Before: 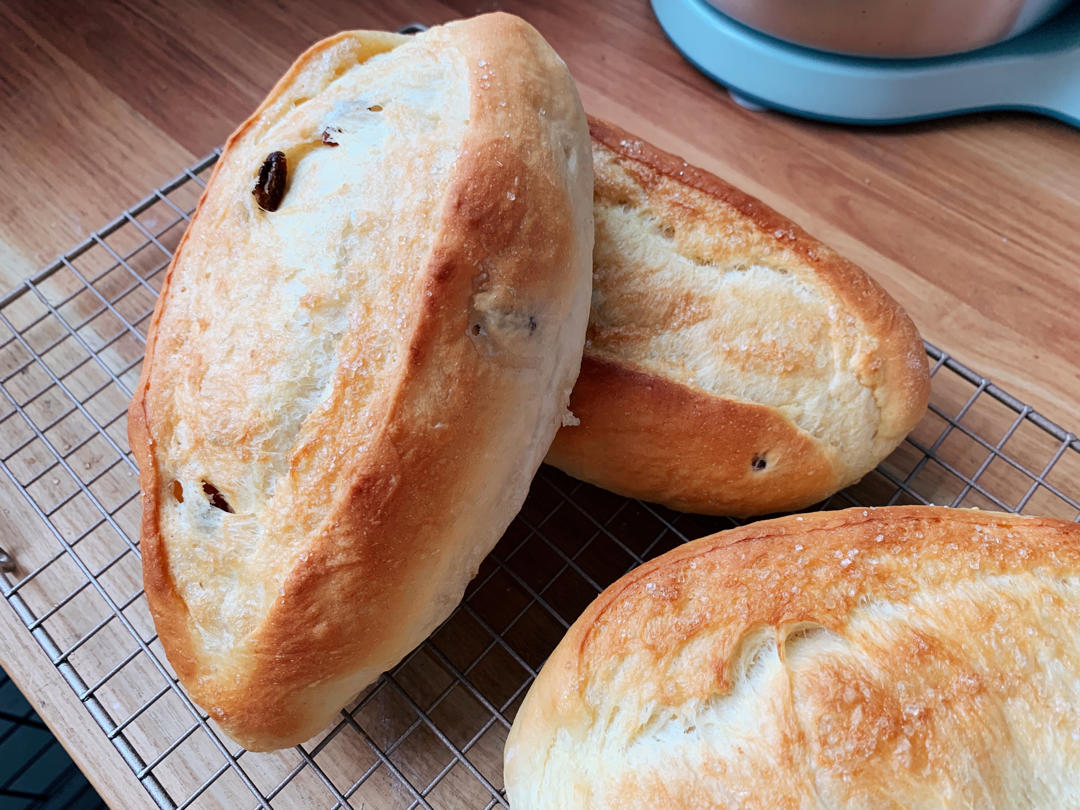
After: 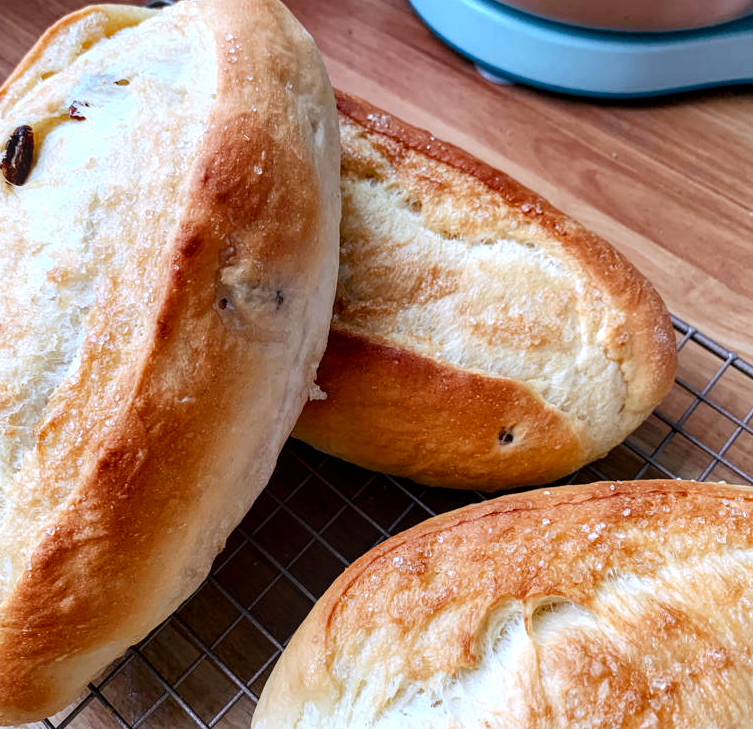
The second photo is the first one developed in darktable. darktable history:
color balance rgb: highlights gain › luminance 16.567%, highlights gain › chroma 2.855%, highlights gain › hue 262.22°, perceptual saturation grading › global saturation 20%, perceptual saturation grading › highlights -25.099%, perceptual saturation grading › shadows 24.944%
crop and rotate: left 23.605%, top 3.329%, right 6.647%, bottom 6.645%
tone equalizer: edges refinement/feathering 500, mask exposure compensation -1.57 EV, preserve details no
local contrast: detail 130%
